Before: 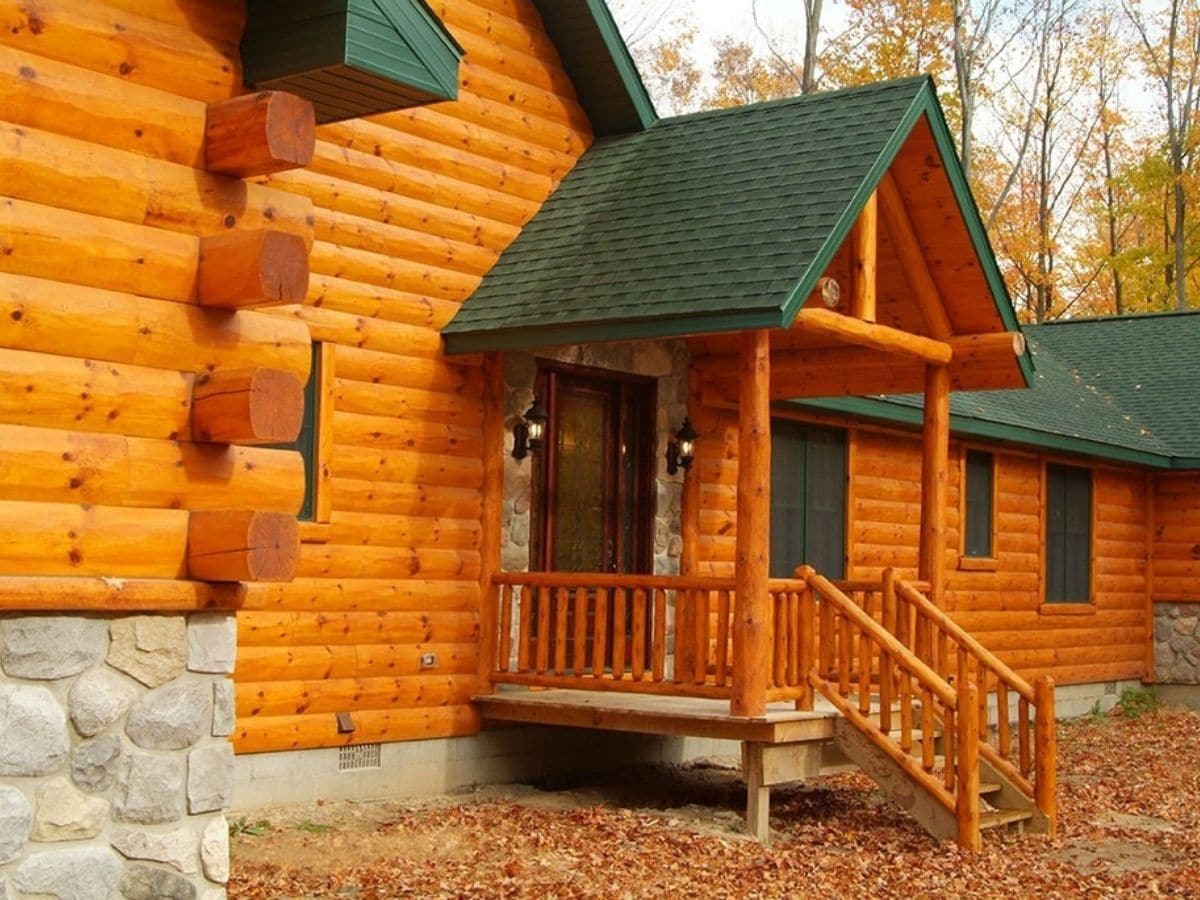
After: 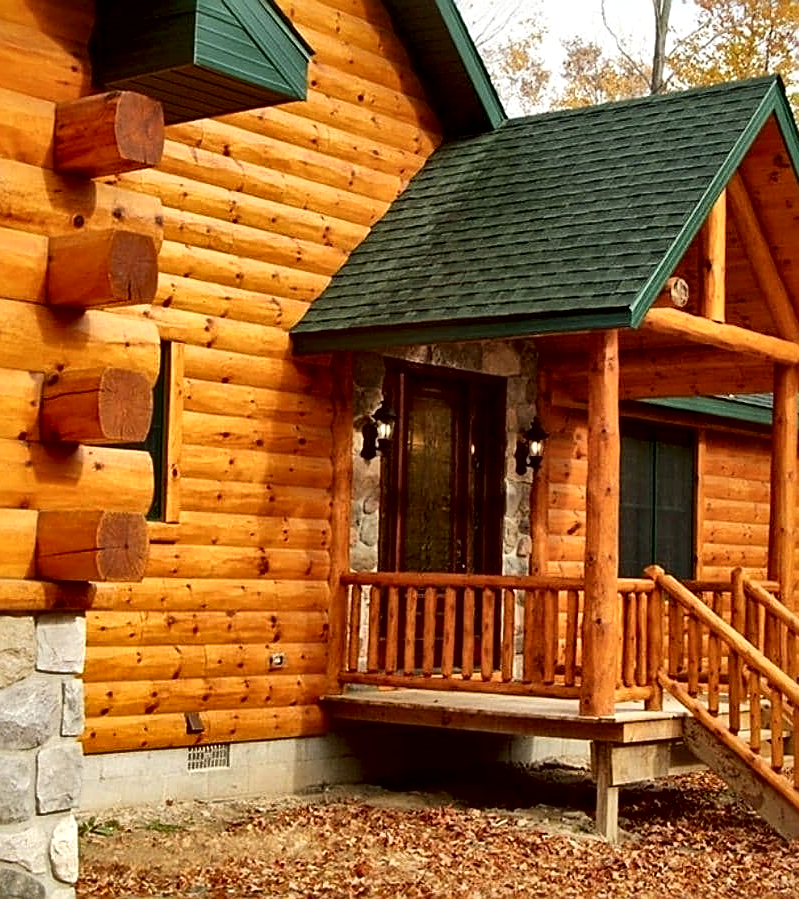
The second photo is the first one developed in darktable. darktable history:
sharpen: on, module defaults
exposure: black level correction 0.002, exposure -0.1 EV, compensate highlight preservation false
crop and rotate: left 12.648%, right 20.685%
local contrast: mode bilateral grid, contrast 44, coarseness 69, detail 214%, midtone range 0.2
